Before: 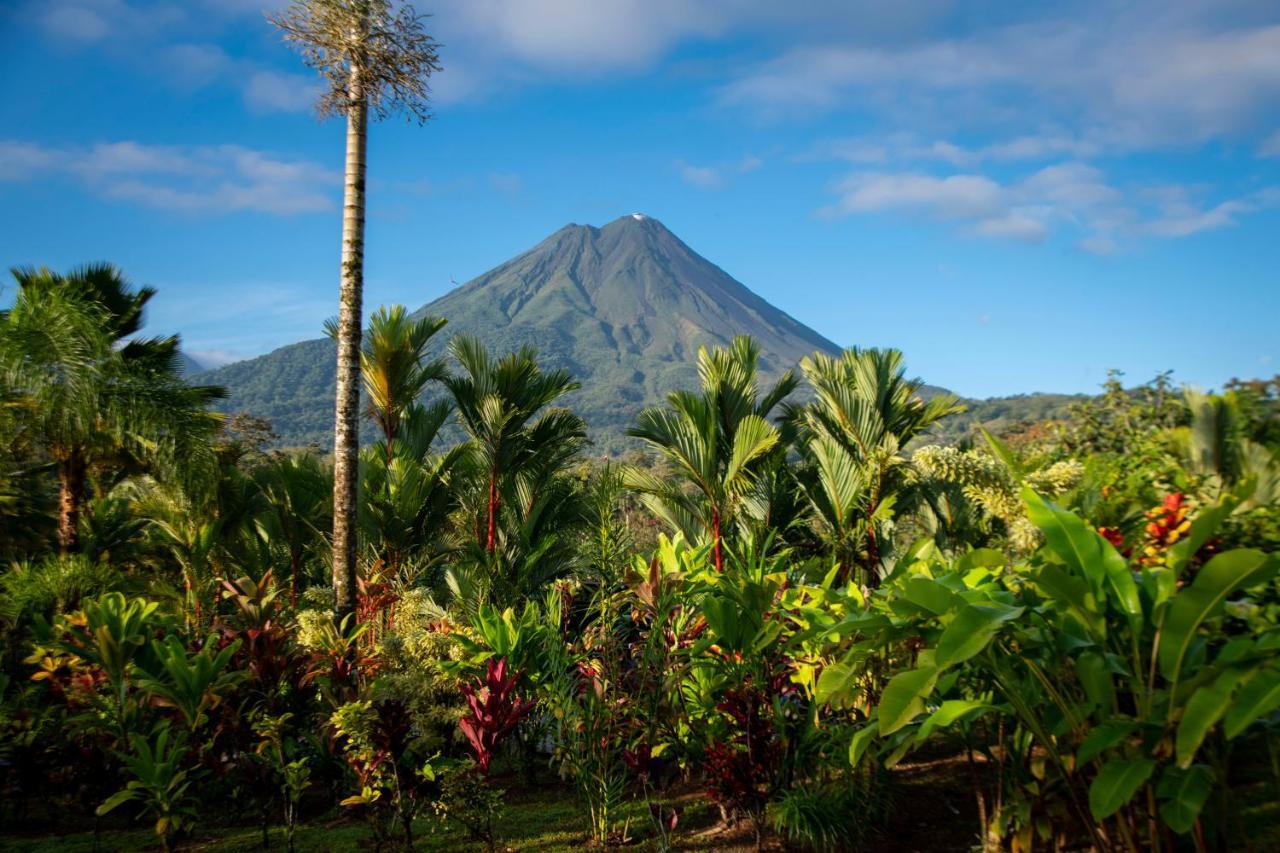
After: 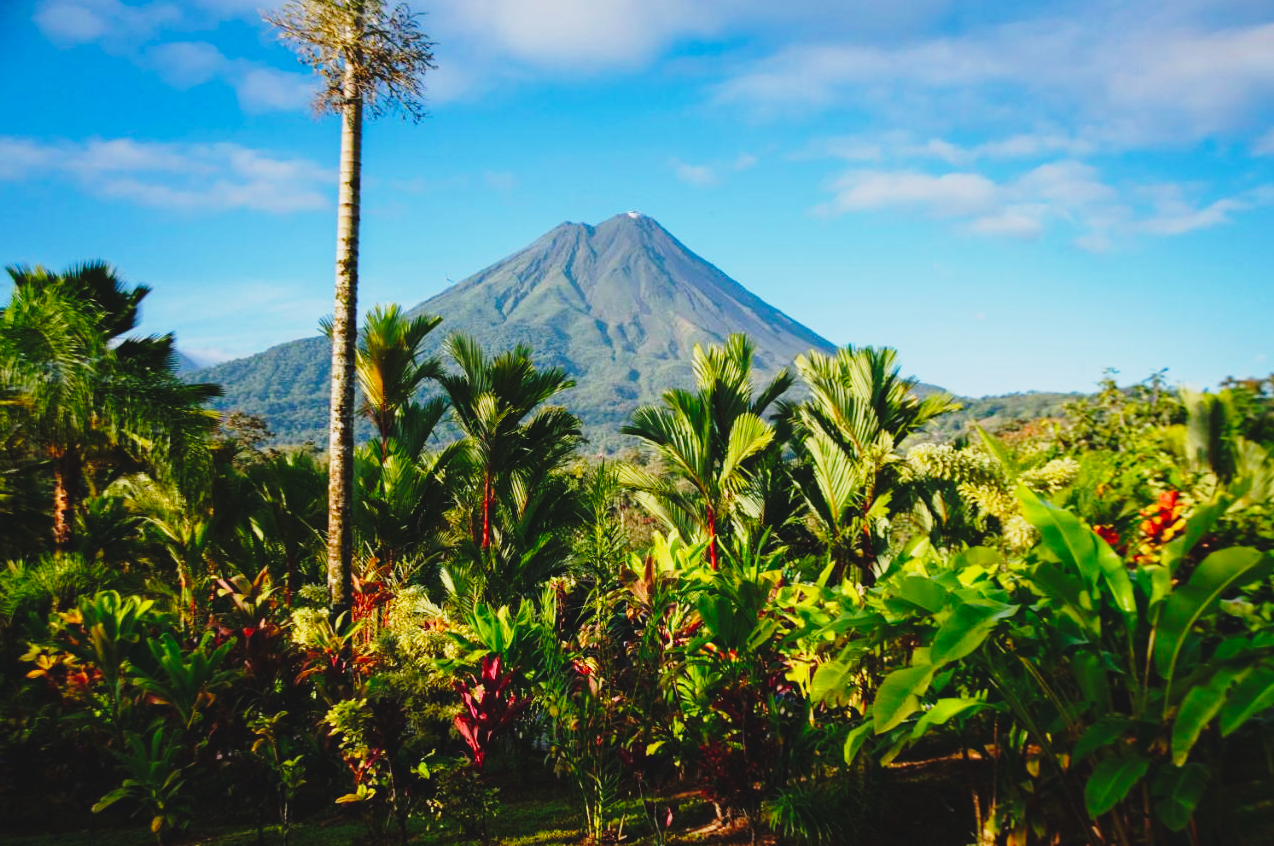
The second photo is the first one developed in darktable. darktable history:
contrast brightness saturation: contrast -0.124
base curve: curves: ch0 [(0, 0) (0.04, 0.03) (0.133, 0.232) (0.448, 0.748) (0.843, 0.968) (1, 1)], preserve colors none
exposure: compensate highlight preservation false
crop and rotate: left 0.464%, top 0.37%, bottom 0.347%
